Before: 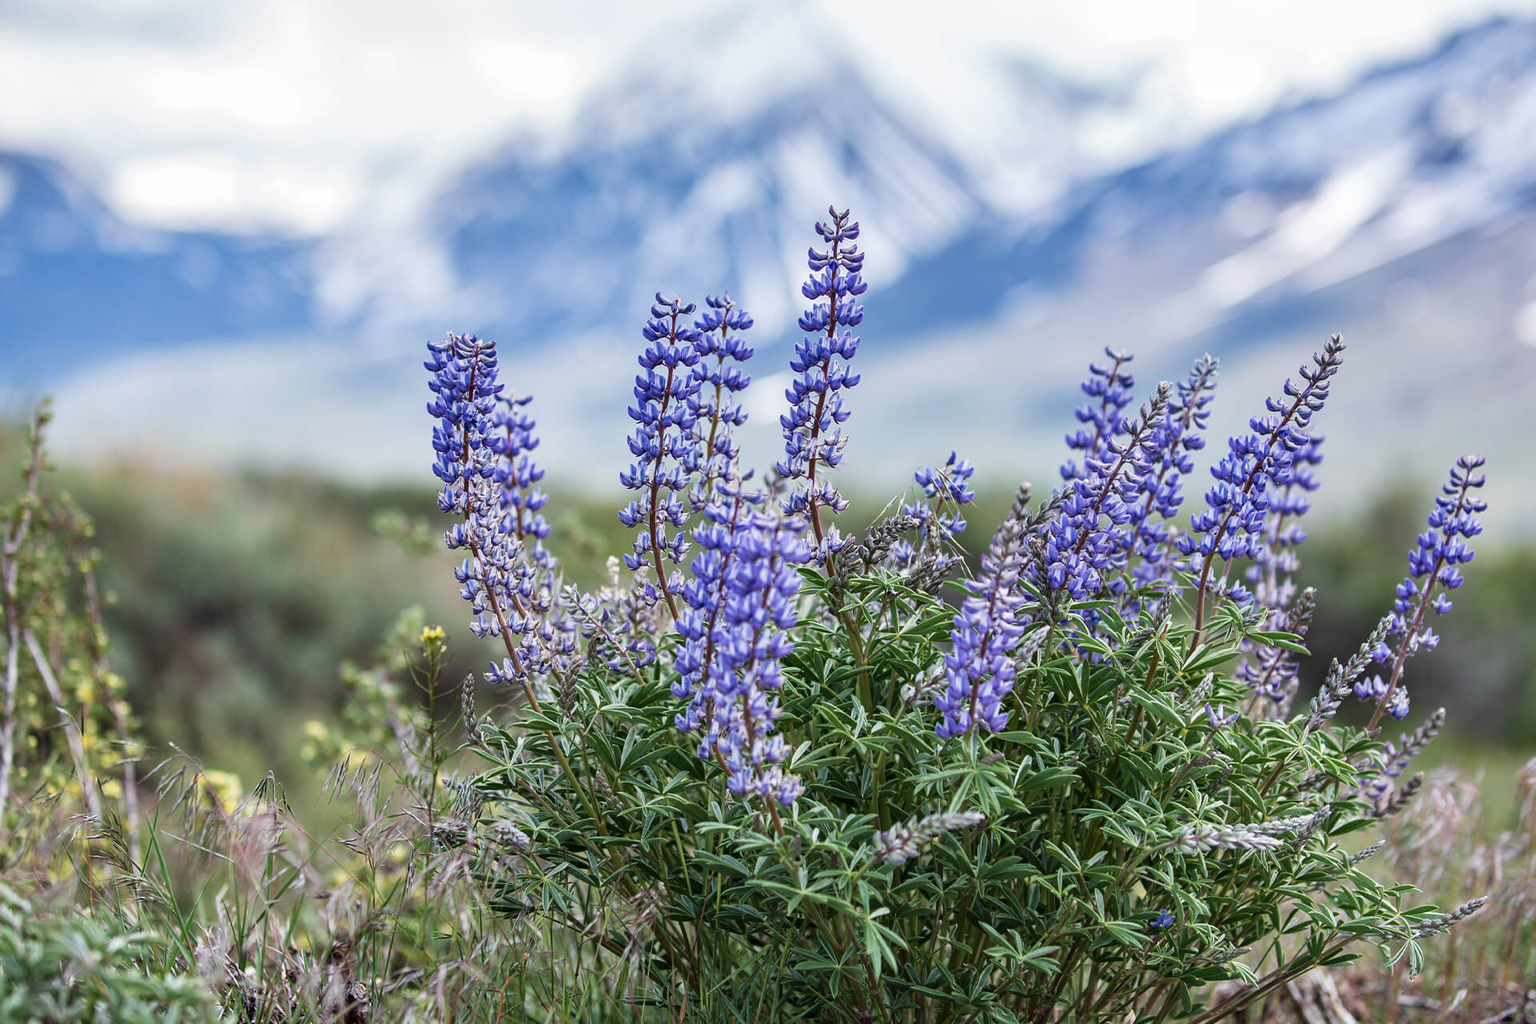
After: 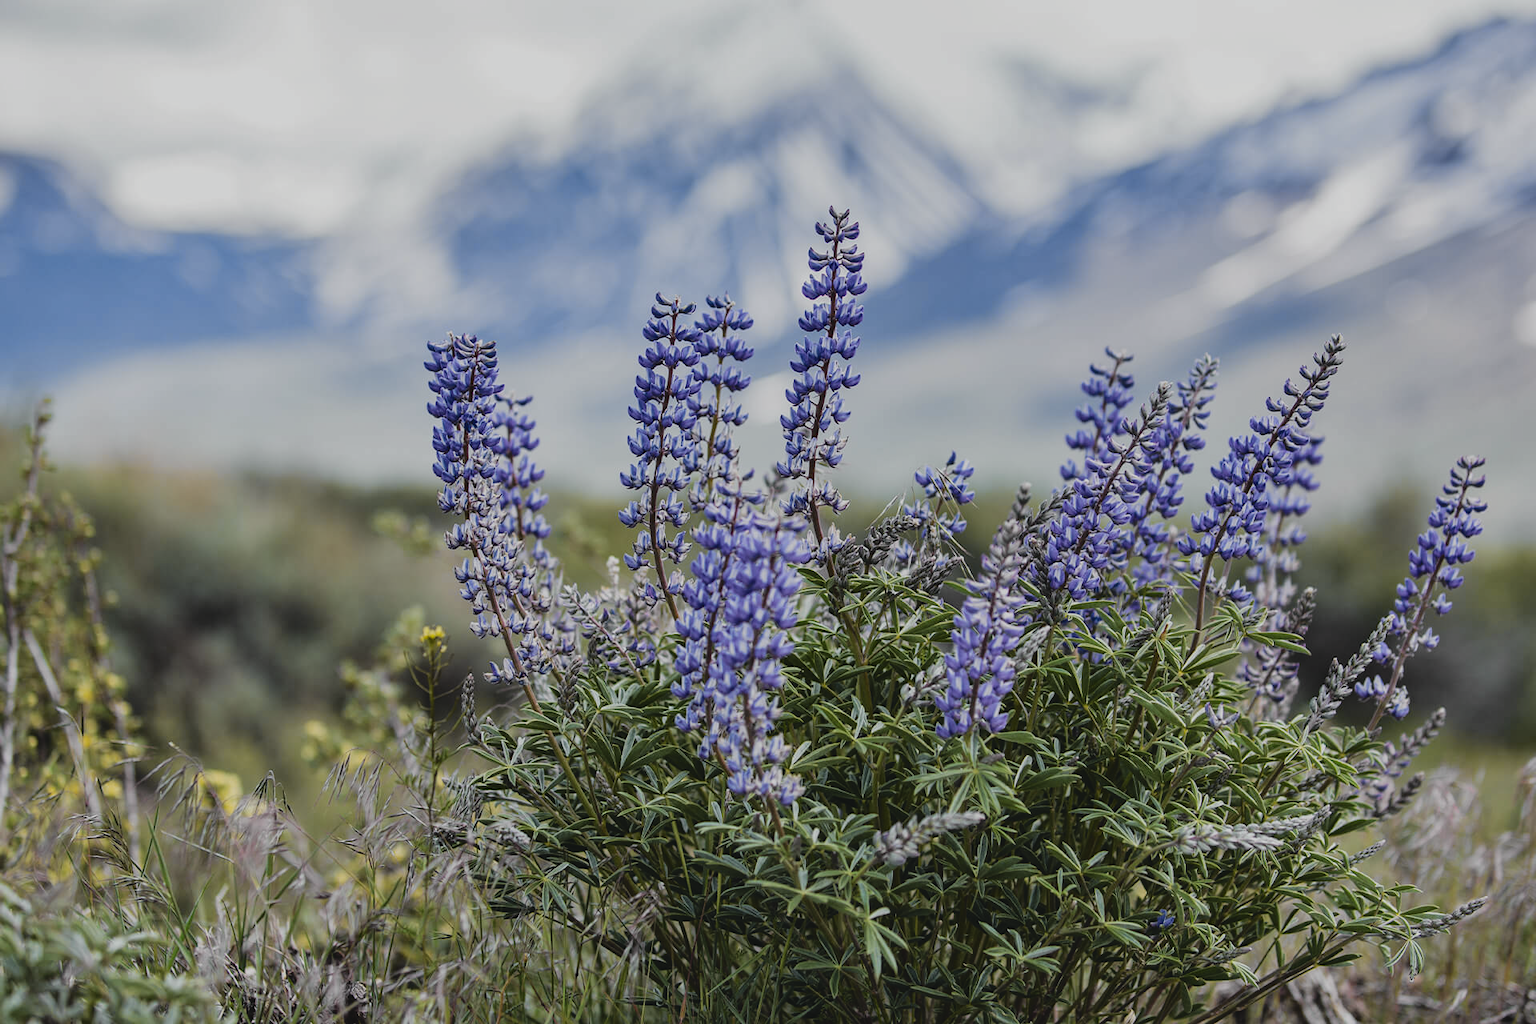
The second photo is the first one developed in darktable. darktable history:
tone curve: curves: ch0 [(0, 0.013) (0.129, 0.1) (0.327, 0.382) (0.489, 0.573) (0.66, 0.748) (0.858, 0.926) (1, 0.977)]; ch1 [(0, 0) (0.353, 0.344) (0.45, 0.46) (0.498, 0.498) (0.521, 0.512) (0.563, 0.559) (0.592, 0.585) (0.647, 0.68) (1, 1)]; ch2 [(0, 0) (0.333, 0.346) (0.375, 0.375) (0.427, 0.44) (0.476, 0.492) (0.511, 0.508) (0.528, 0.533) (0.579, 0.61) (0.612, 0.644) (0.66, 0.715) (1, 1)], color space Lab, independent channels, preserve colors none
exposure: black level correction -0.016, exposure -1.018 EV, compensate highlight preservation false
